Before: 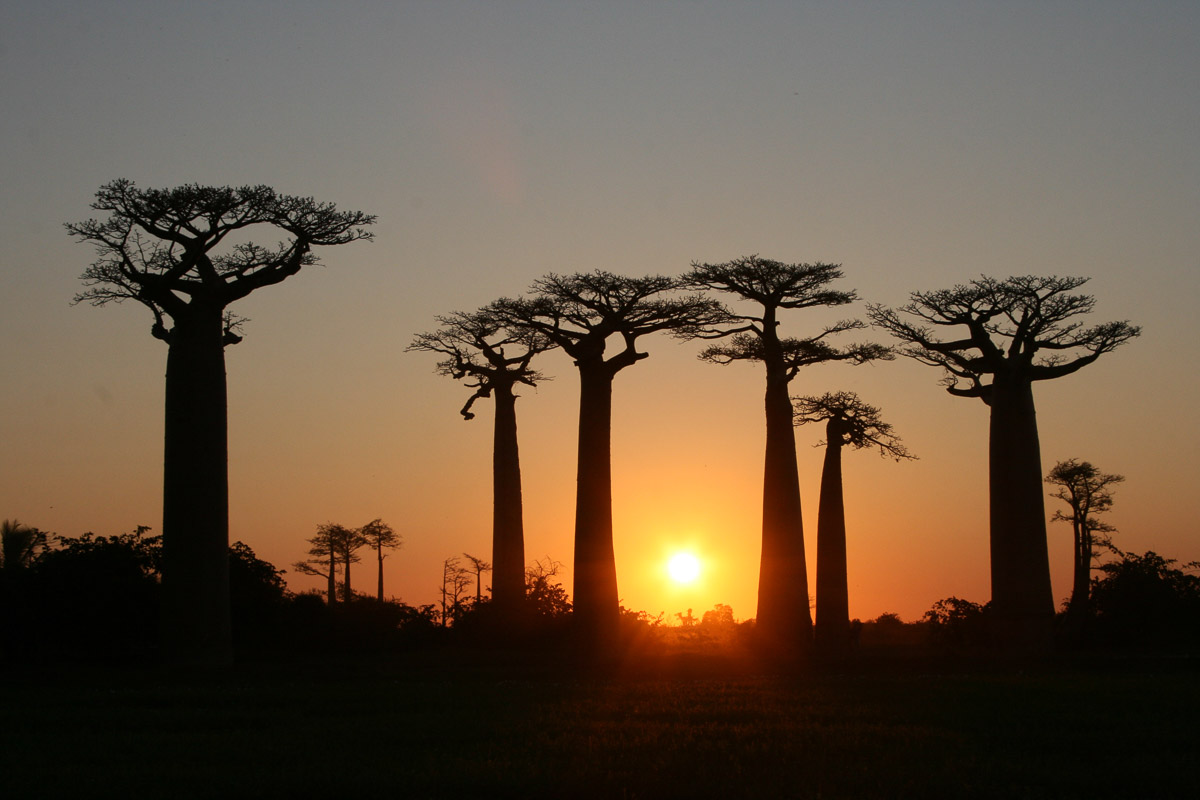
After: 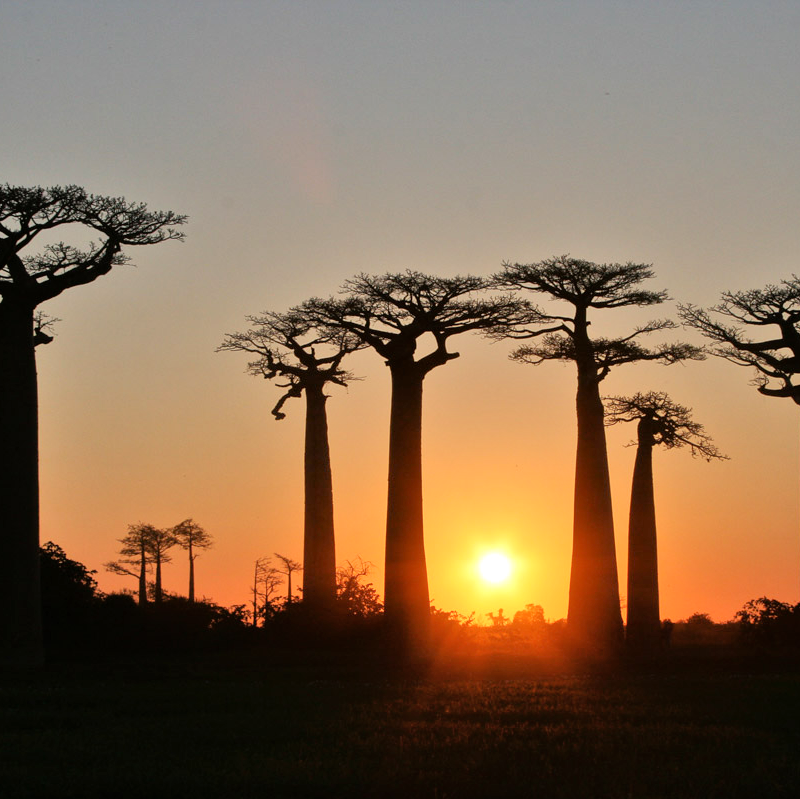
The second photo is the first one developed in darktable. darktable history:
tone equalizer: -7 EV 0.15 EV, -6 EV 0.6 EV, -5 EV 1.15 EV, -4 EV 1.33 EV, -3 EV 1.15 EV, -2 EV 0.6 EV, -1 EV 0.15 EV, mask exposure compensation -0.5 EV
crop and rotate: left 15.754%, right 17.579%
shadows and highlights: shadows 32, highlights -32, soften with gaussian
